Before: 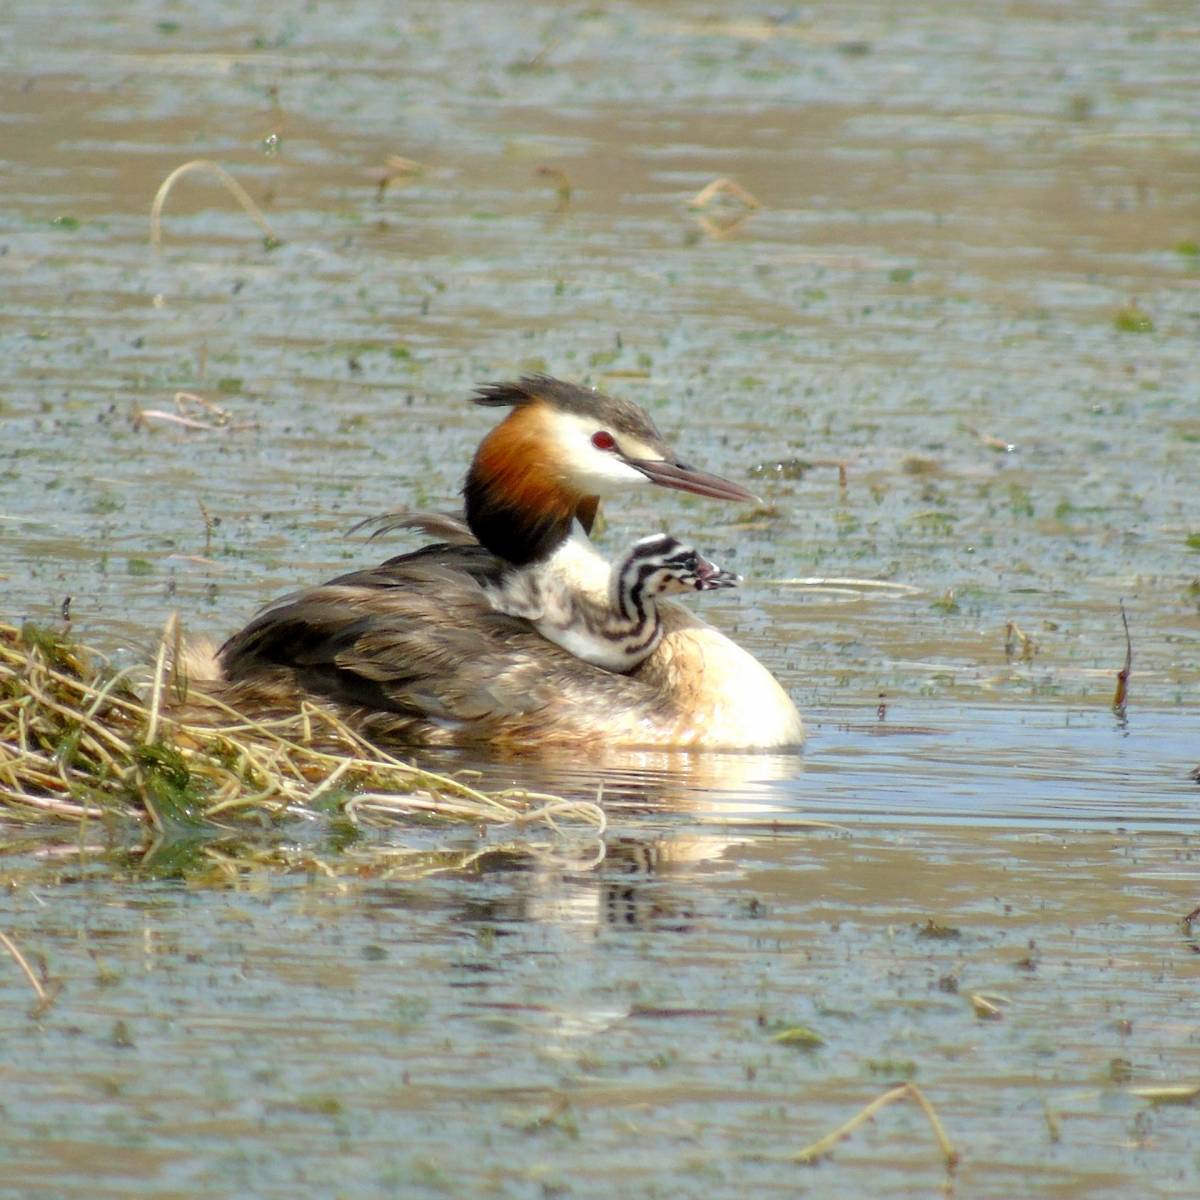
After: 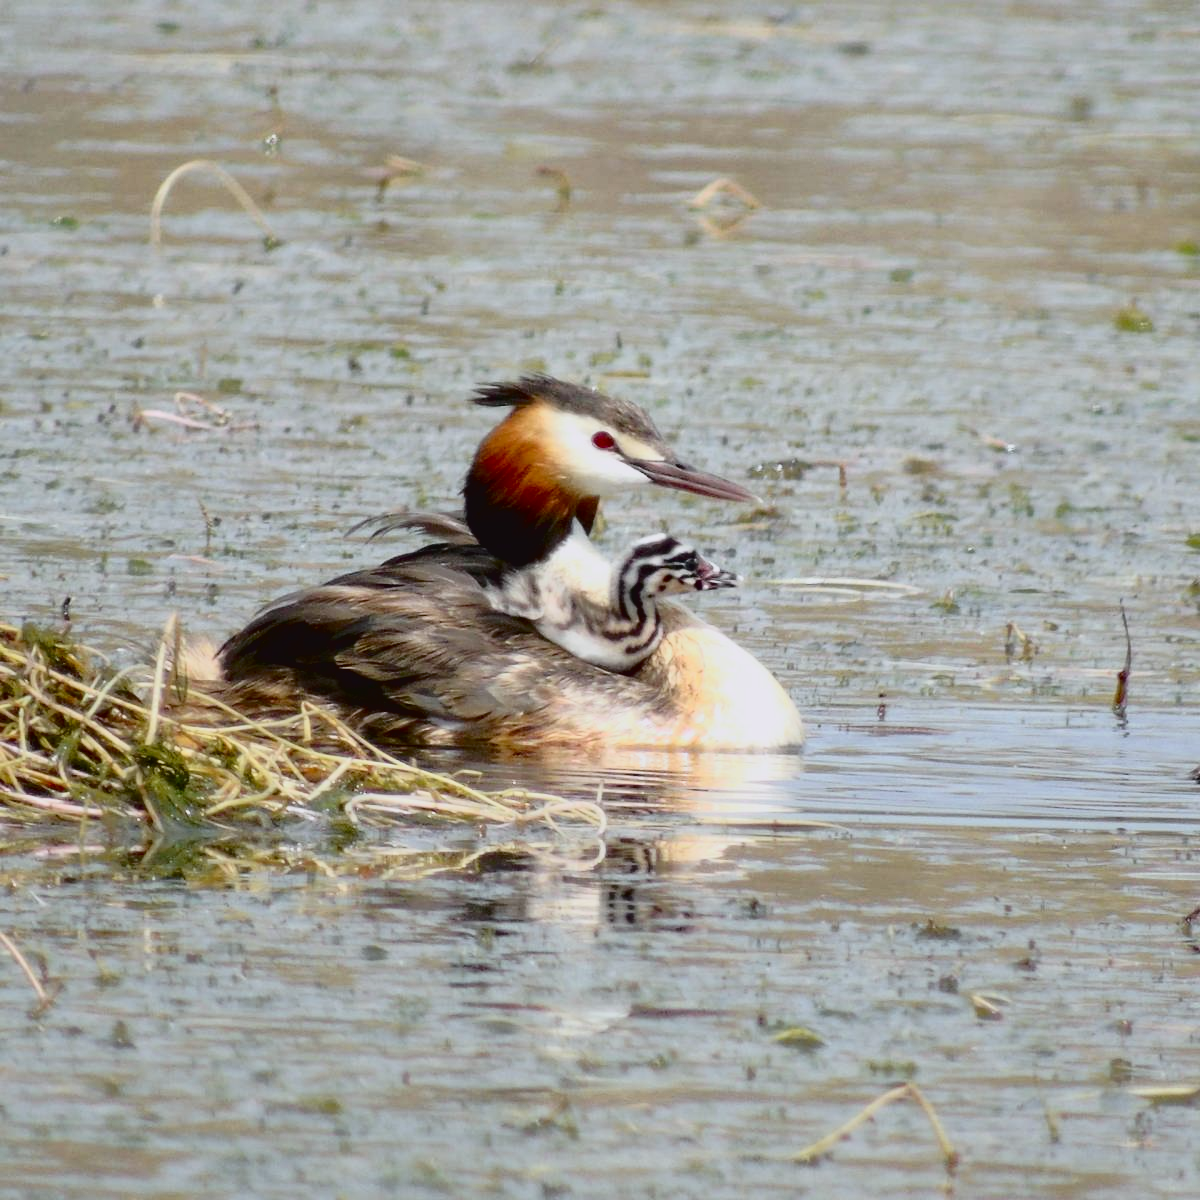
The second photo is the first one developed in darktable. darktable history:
exposure: black level correction 0.01, exposure 0.011 EV, compensate highlight preservation false
white balance: red 0.974, blue 1.044
tone curve: curves: ch0 [(0, 0.032) (0.094, 0.08) (0.265, 0.208) (0.41, 0.417) (0.498, 0.496) (0.638, 0.673) (0.819, 0.841) (0.96, 0.899)]; ch1 [(0, 0) (0.161, 0.092) (0.37, 0.302) (0.417, 0.434) (0.495, 0.504) (0.576, 0.589) (0.725, 0.765) (1, 1)]; ch2 [(0, 0) (0.352, 0.403) (0.45, 0.469) (0.521, 0.515) (0.59, 0.579) (1, 1)], color space Lab, independent channels, preserve colors none
